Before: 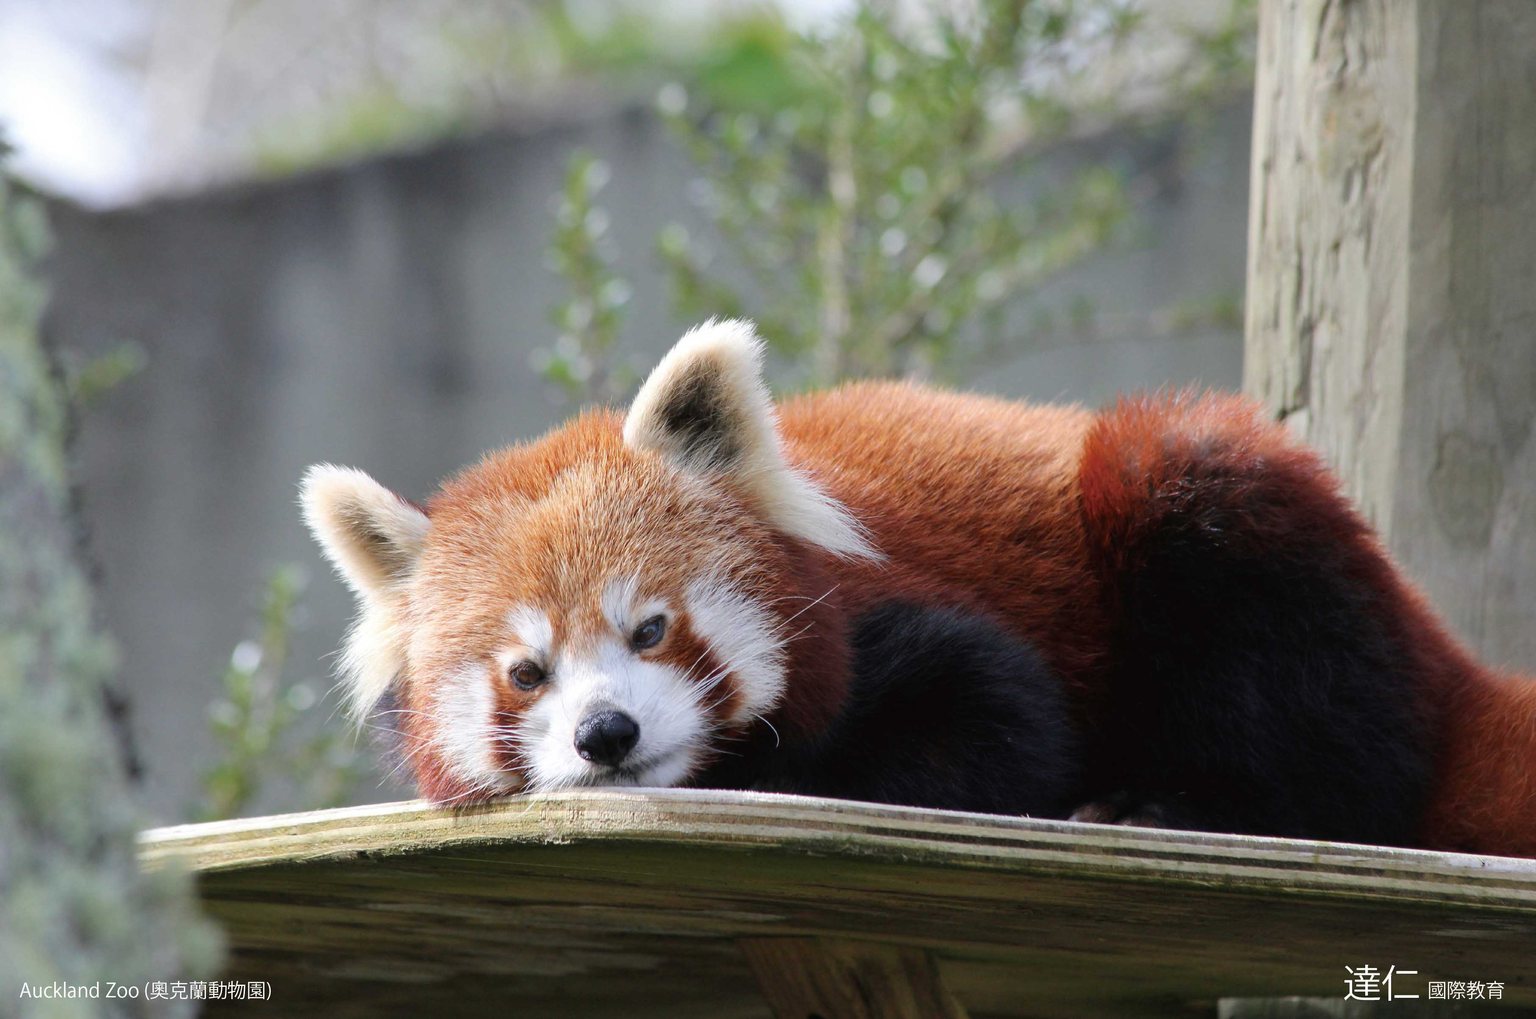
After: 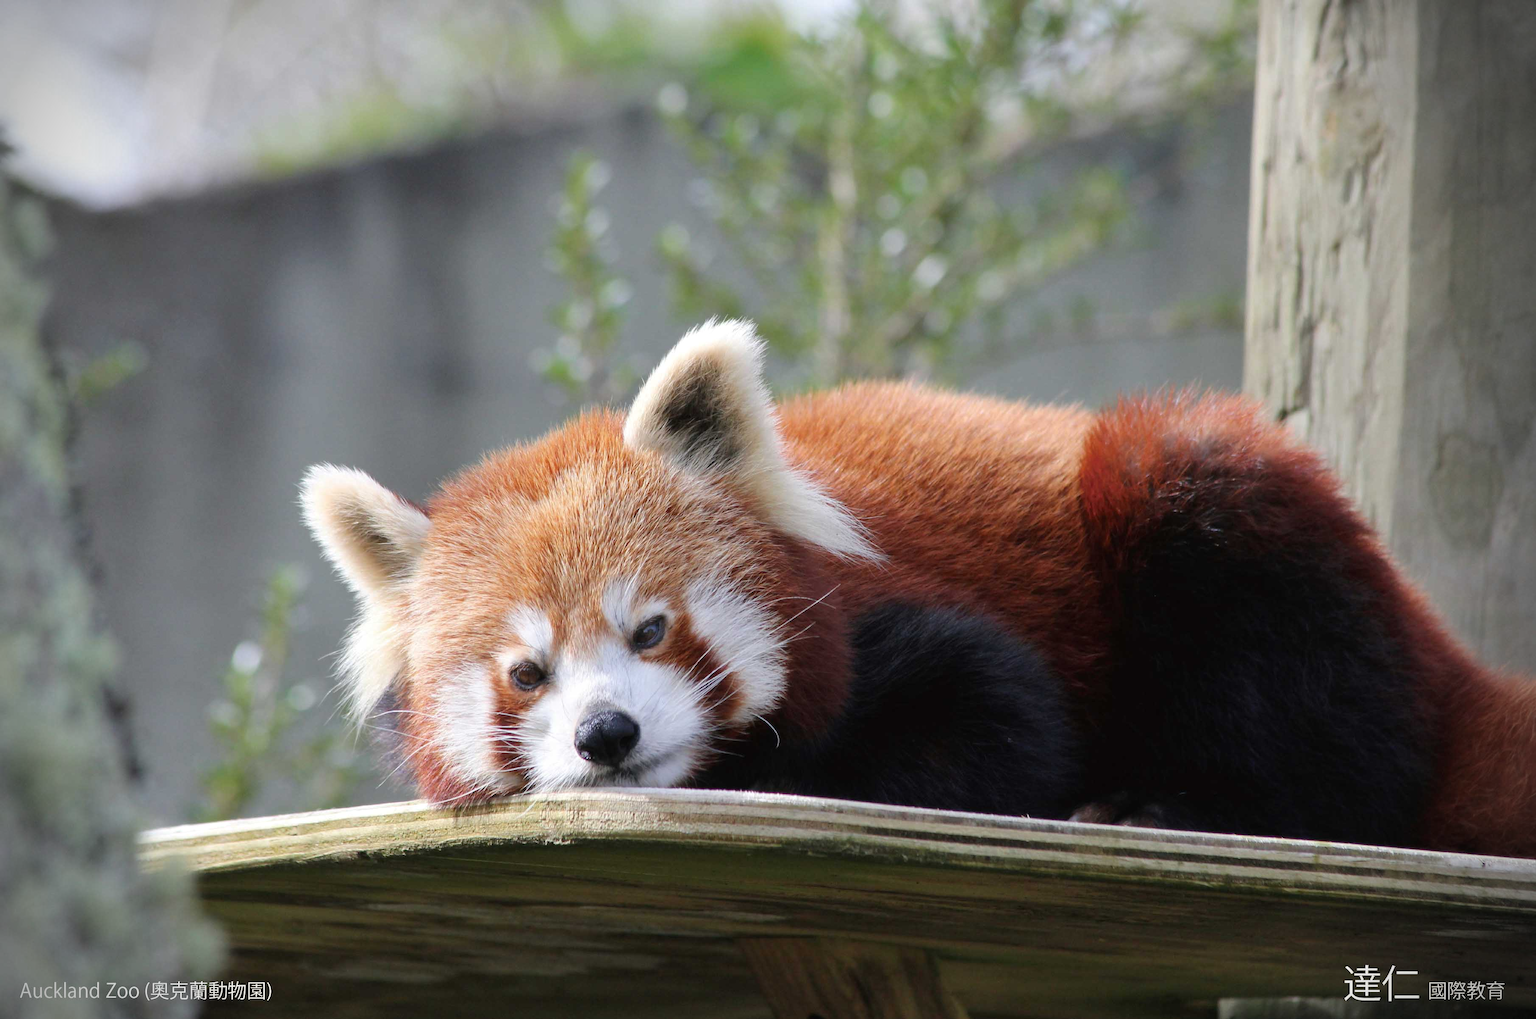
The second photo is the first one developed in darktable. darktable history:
tone equalizer: on, module defaults
vignetting: fall-off start 88.03%, fall-off radius 24.9%
